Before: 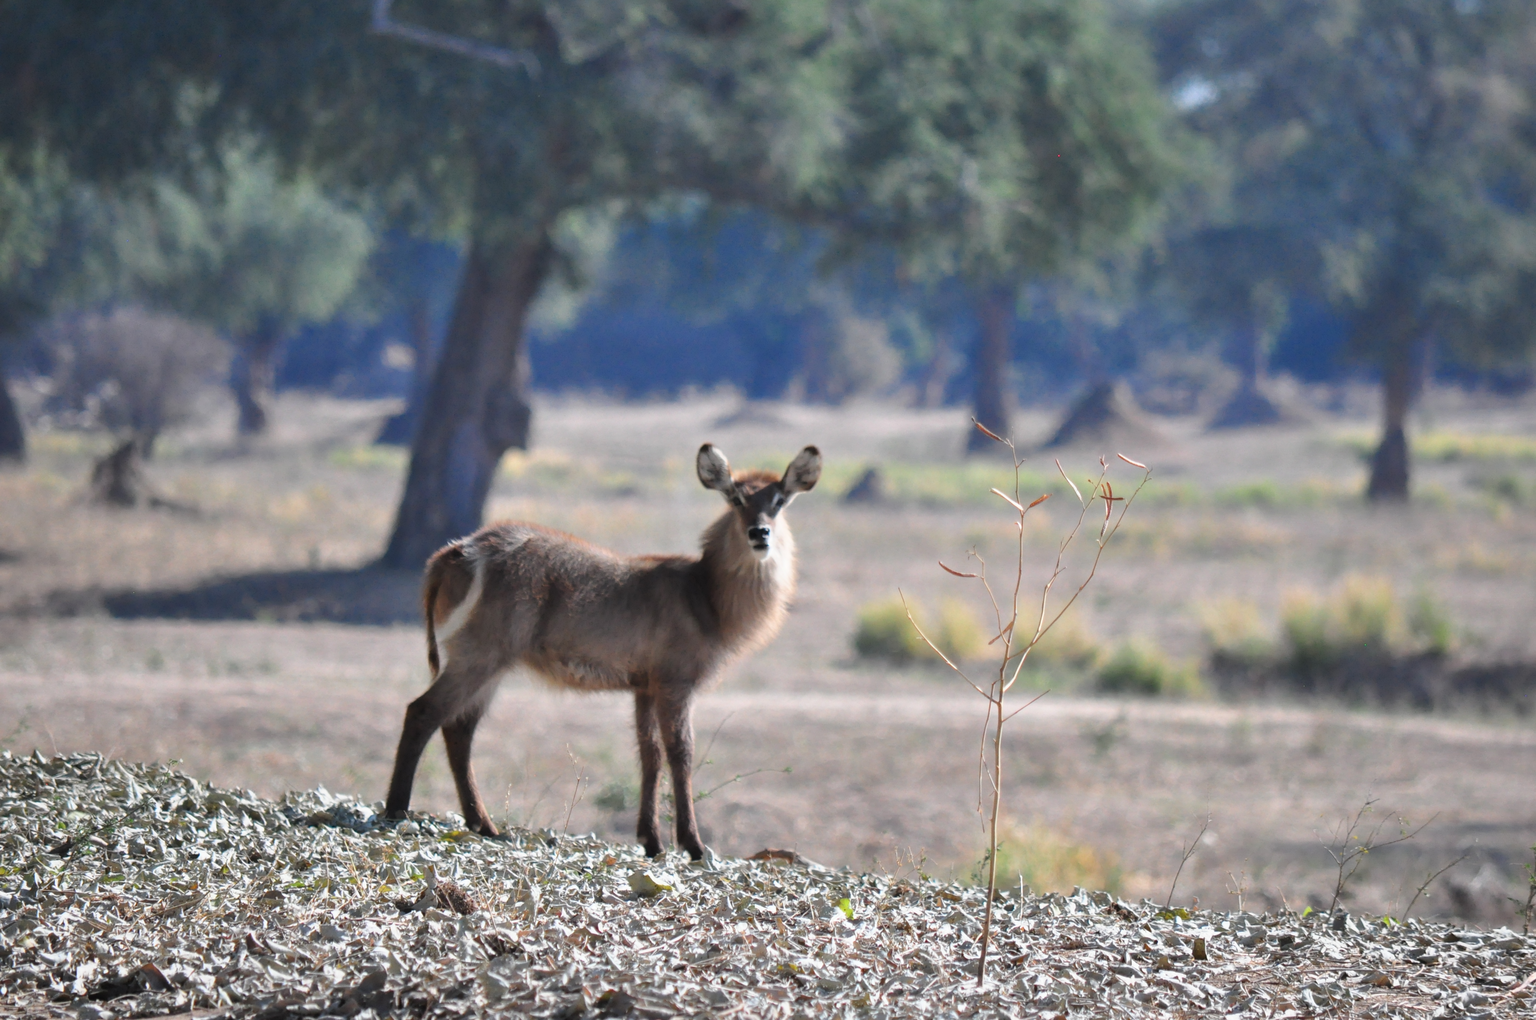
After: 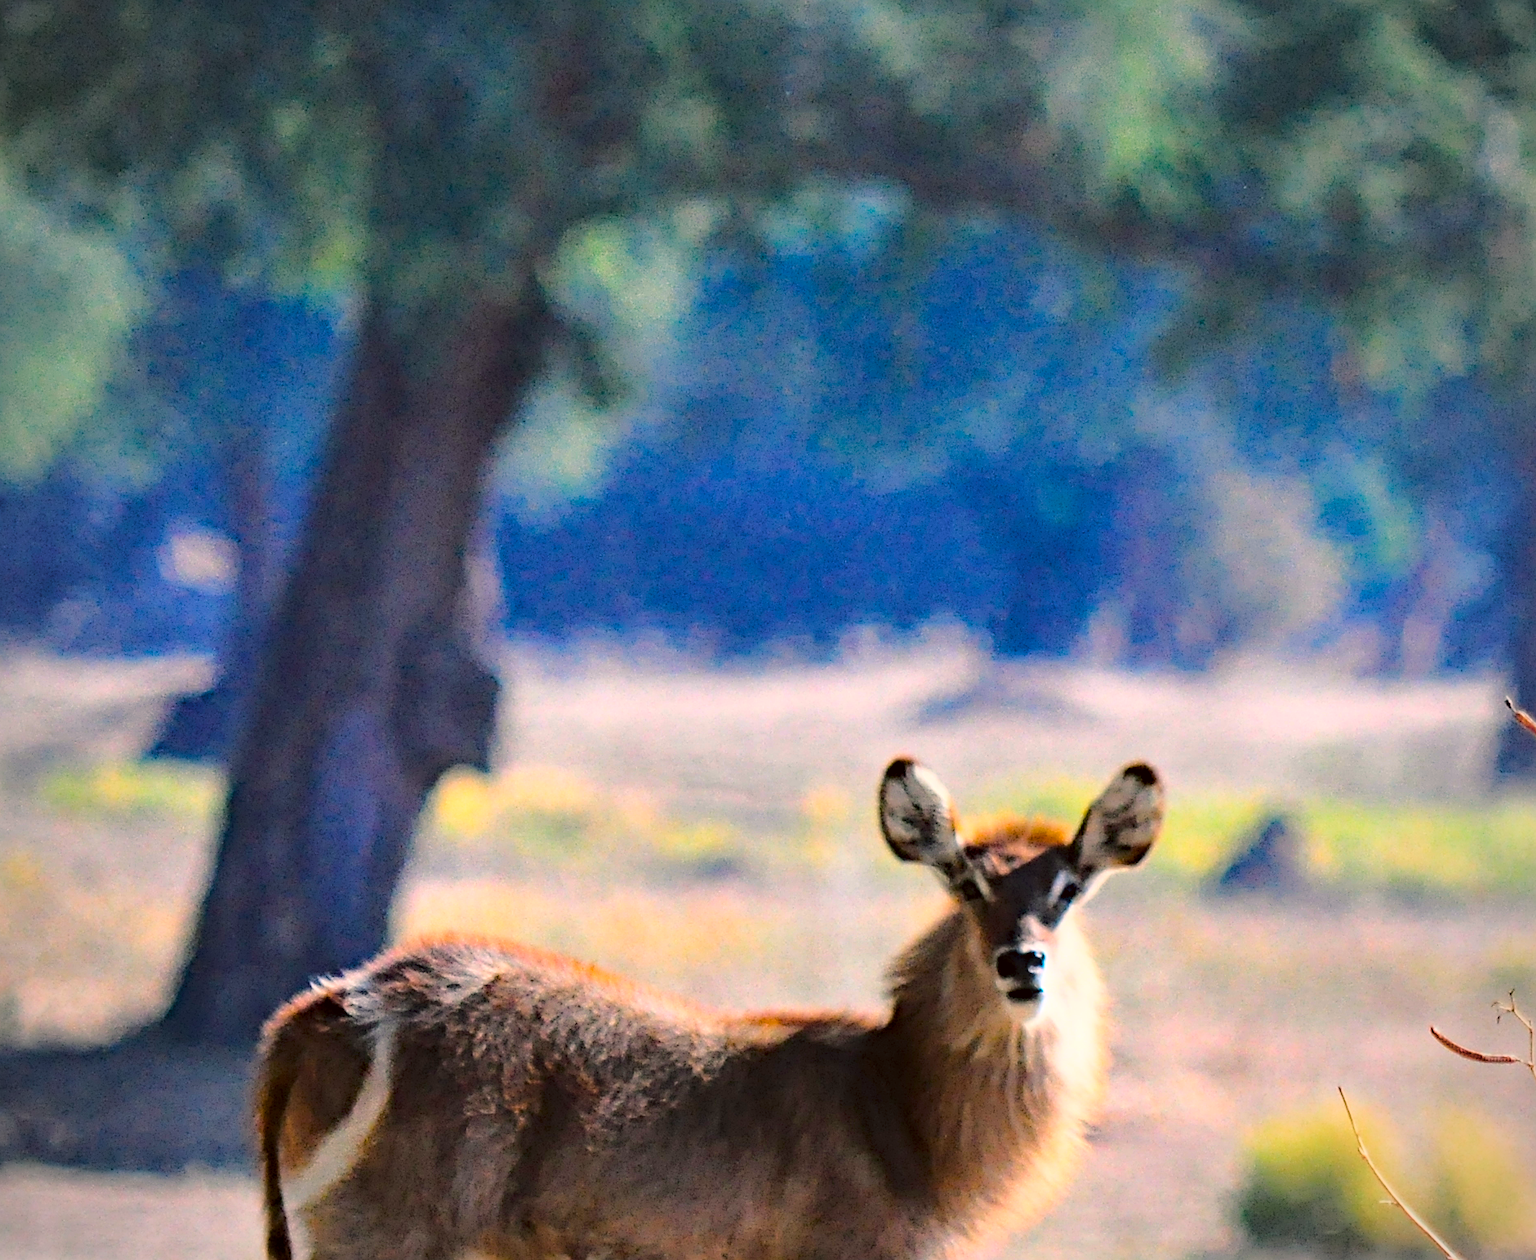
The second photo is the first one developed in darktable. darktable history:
base curve: curves: ch0 [(0, 0) (0.028, 0.03) (0.121, 0.232) (0.46, 0.748) (0.859, 0.968) (1, 1)]
sharpen: on, module defaults
crop: left 20.282%, top 10.896%, right 35.84%, bottom 34.863%
haze removal: strength 0.486, distance 0.433, compatibility mode true
vignetting: fall-off radius 60.9%
color correction: highlights a* 6.25, highlights b* 7.64, shadows a* 5.46, shadows b* 7.17, saturation 0.878
color balance rgb: shadows lift › chroma 2.745%, shadows lift › hue 188.77°, highlights gain › chroma 1.709%, highlights gain › hue 56.64°, linear chroma grading › global chroma 15.003%, perceptual saturation grading › global saturation 30.394%, global vibrance 20%
